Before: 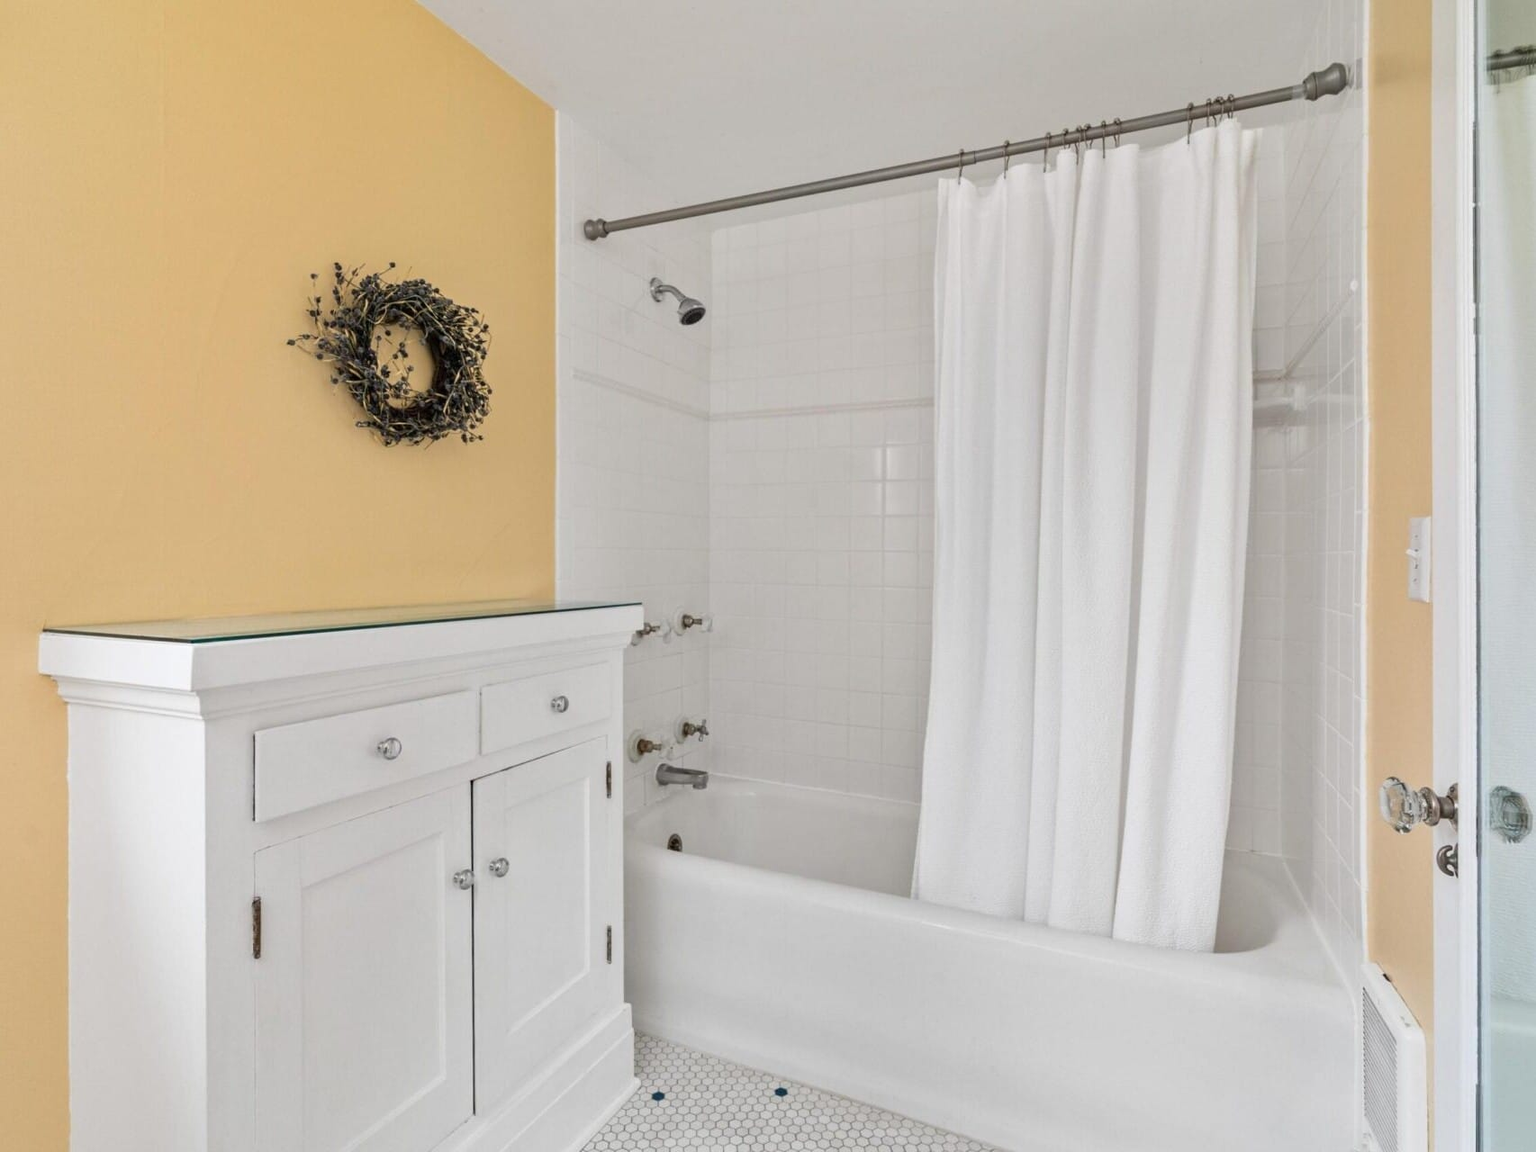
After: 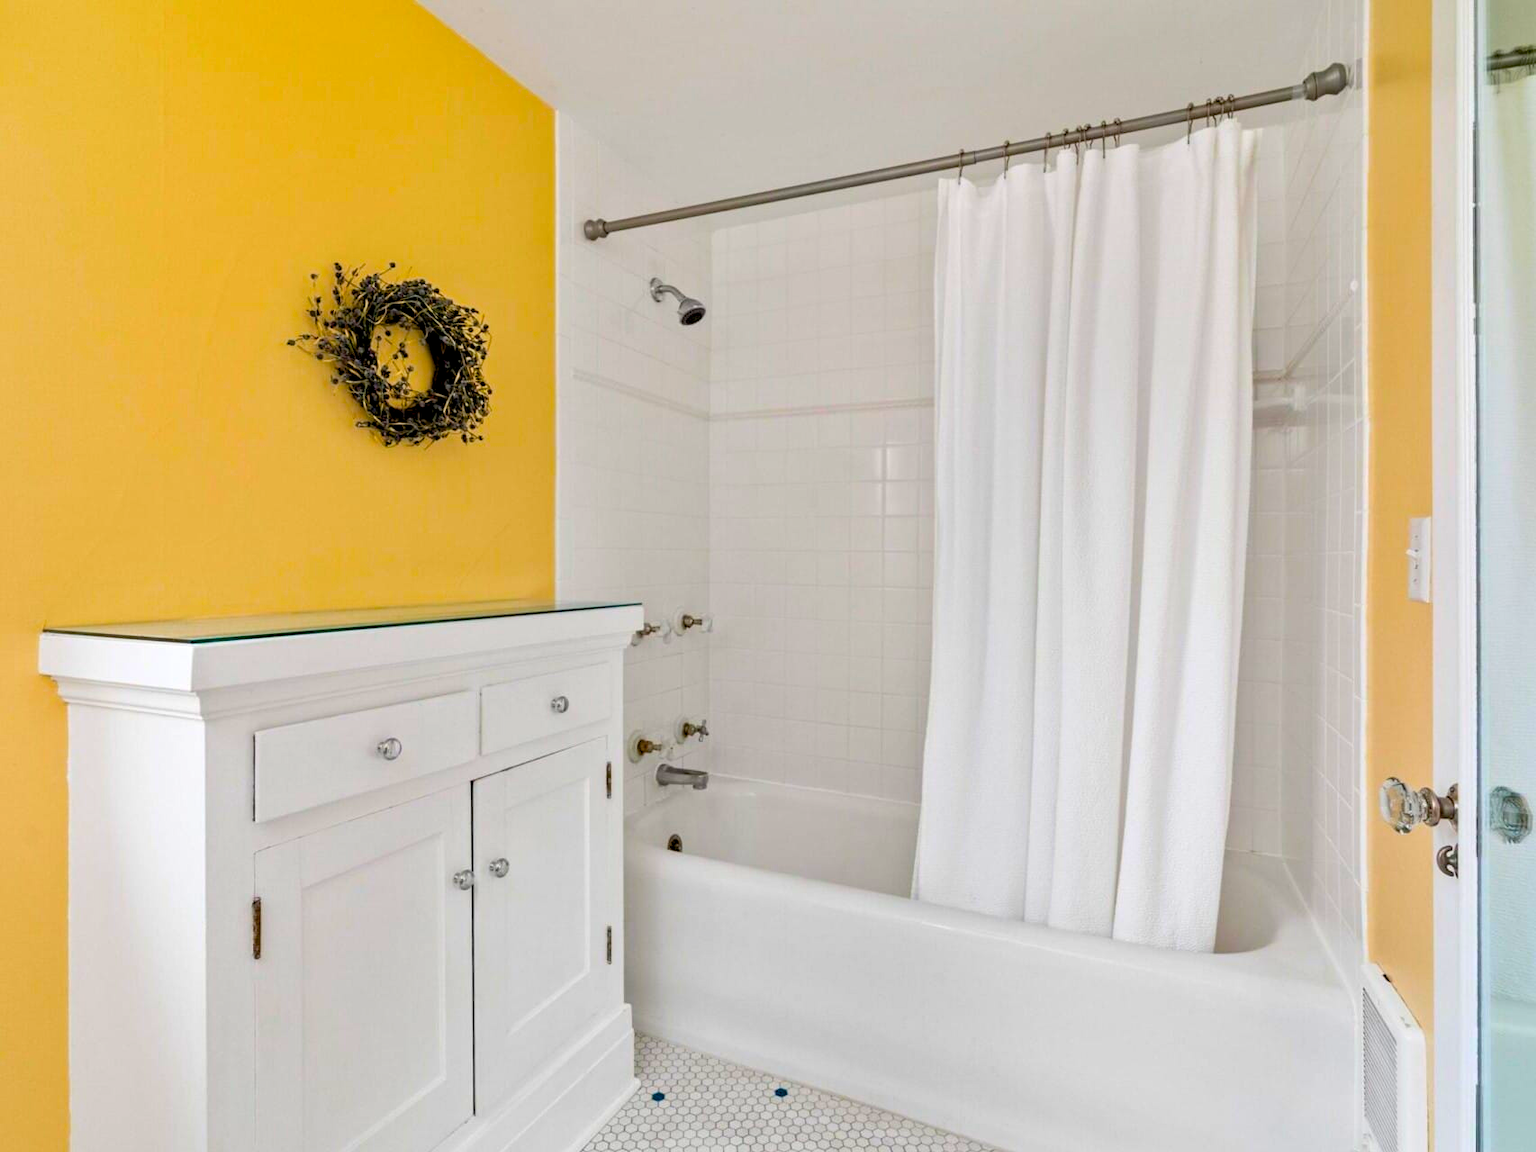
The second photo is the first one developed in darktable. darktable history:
exposure: black level correction 0.009, exposure 0.112 EV, compensate highlight preservation false
color balance rgb: global offset › luminance -0.51%, shadows fall-off 102.048%, perceptual saturation grading › global saturation 31.299%, mask middle-gray fulcrum 22.38%, global vibrance 45.463%
